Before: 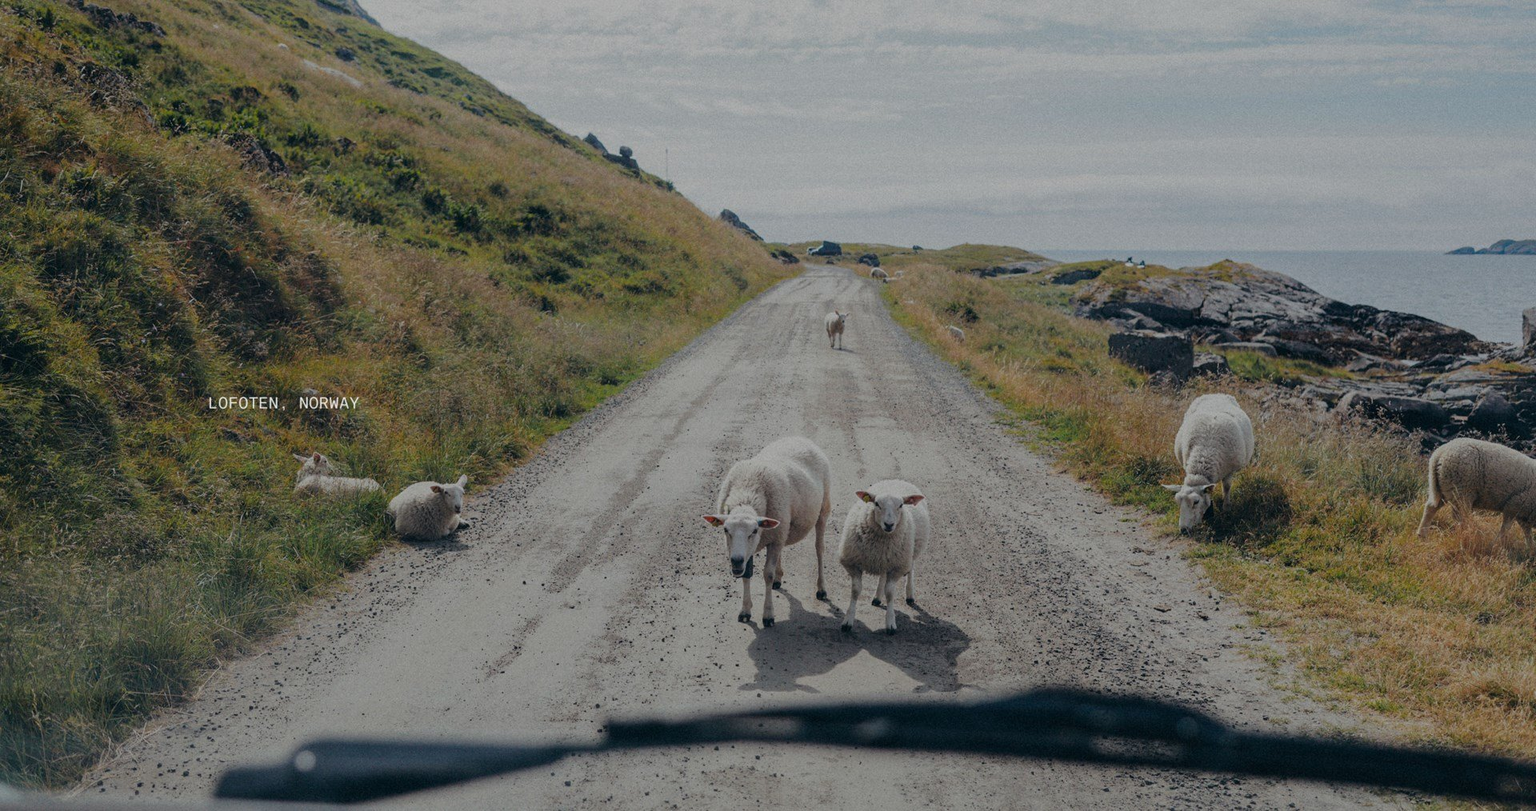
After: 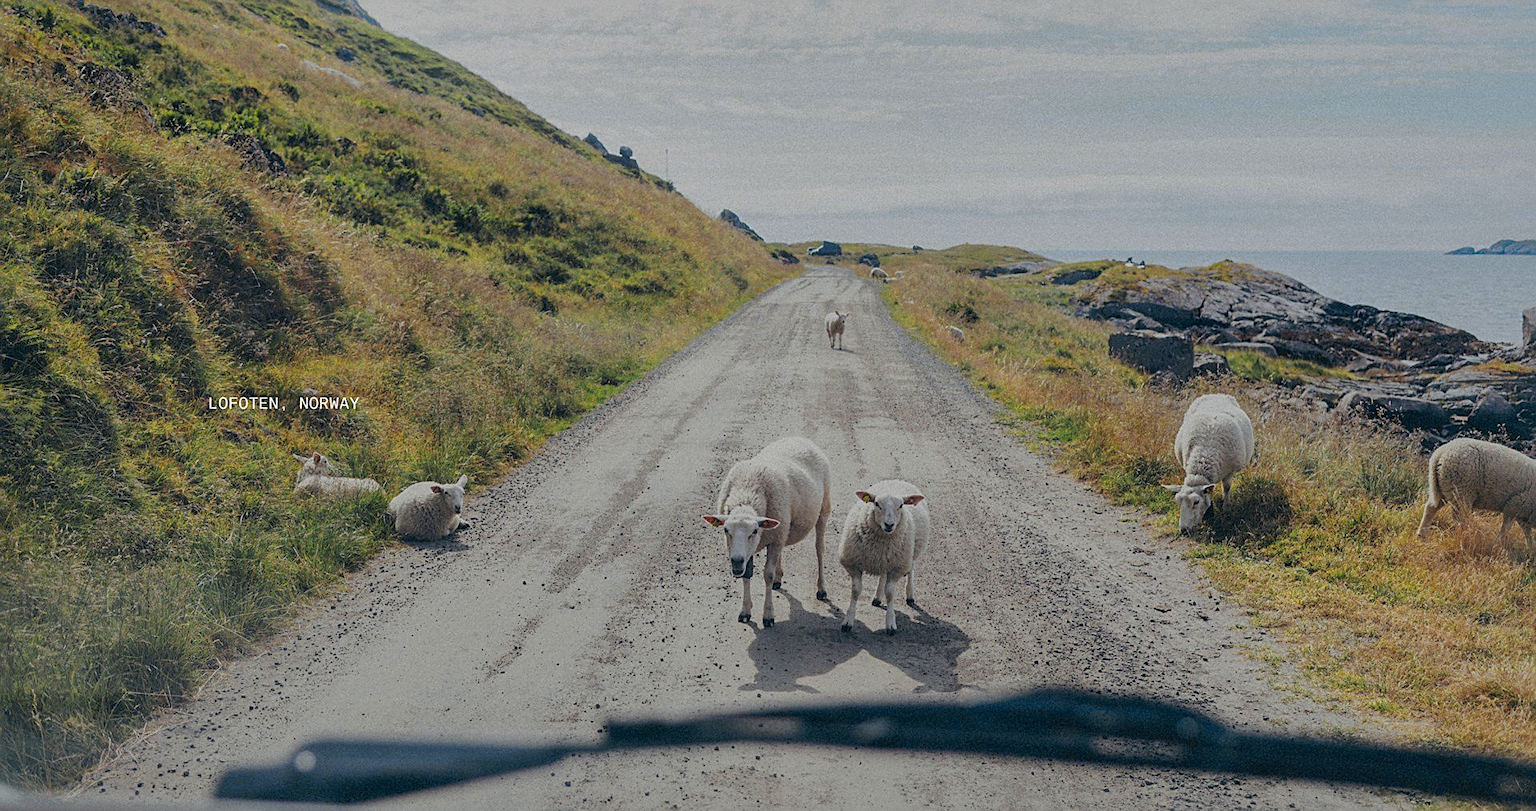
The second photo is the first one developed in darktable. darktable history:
shadows and highlights: on, module defaults
exposure: exposure 0.297 EV, compensate highlight preservation false
color zones: curves: ch0 [(0, 0.485) (0.178, 0.476) (0.261, 0.623) (0.411, 0.403) (0.708, 0.603) (0.934, 0.412)]; ch1 [(0.003, 0.485) (0.149, 0.496) (0.229, 0.584) (0.326, 0.551) (0.484, 0.262) (0.757, 0.643)]
sharpen: on, module defaults
